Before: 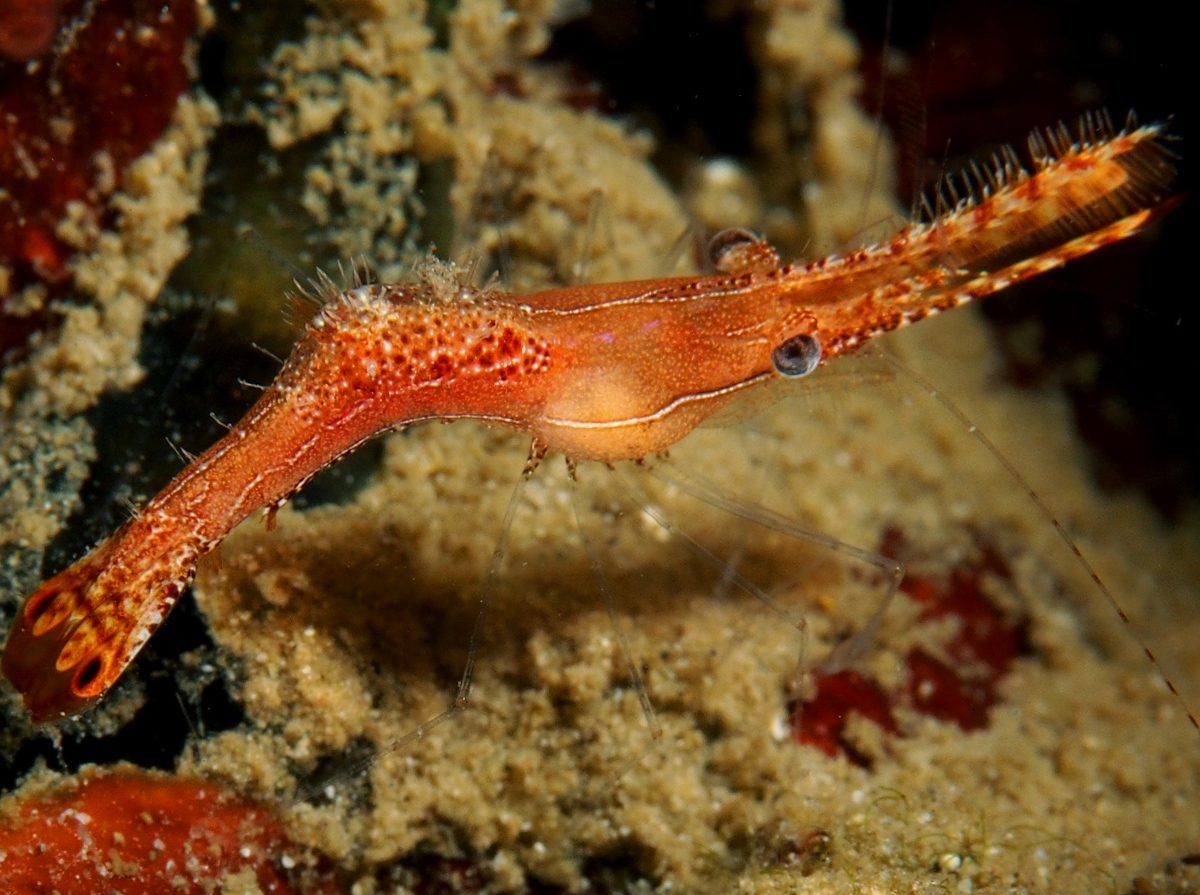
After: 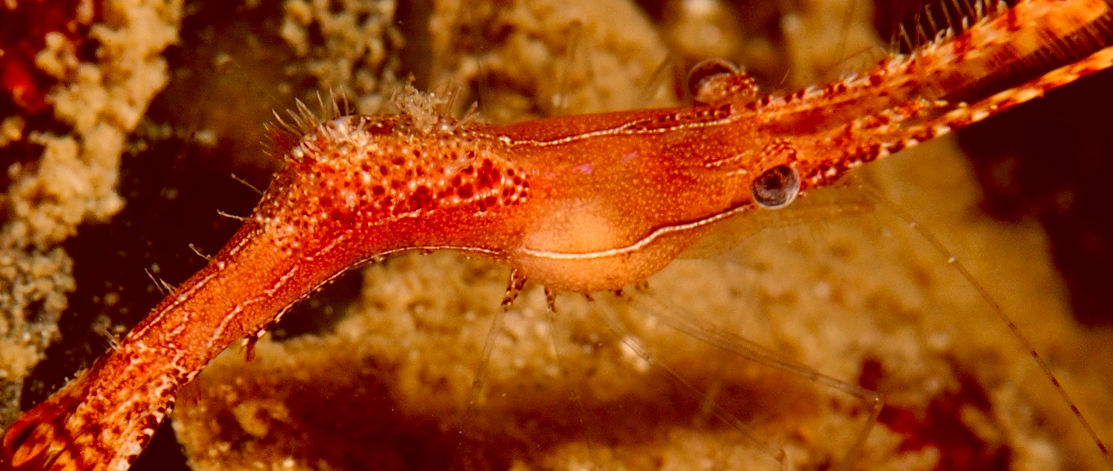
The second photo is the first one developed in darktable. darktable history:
shadows and highlights: soften with gaussian
color correction: highlights a* 9.52, highlights b* 8.82, shadows a* 39.49, shadows b* 39.47, saturation 0.806
crop: left 1.816%, top 18.977%, right 5.379%, bottom 28.294%
color balance rgb: shadows lift › hue 85.29°, power › hue 329.16°, highlights gain › chroma 2.983%, highlights gain › hue 78.11°, perceptual saturation grading › global saturation 20%, perceptual saturation grading › highlights -25.537%, perceptual saturation grading › shadows 25.842%
